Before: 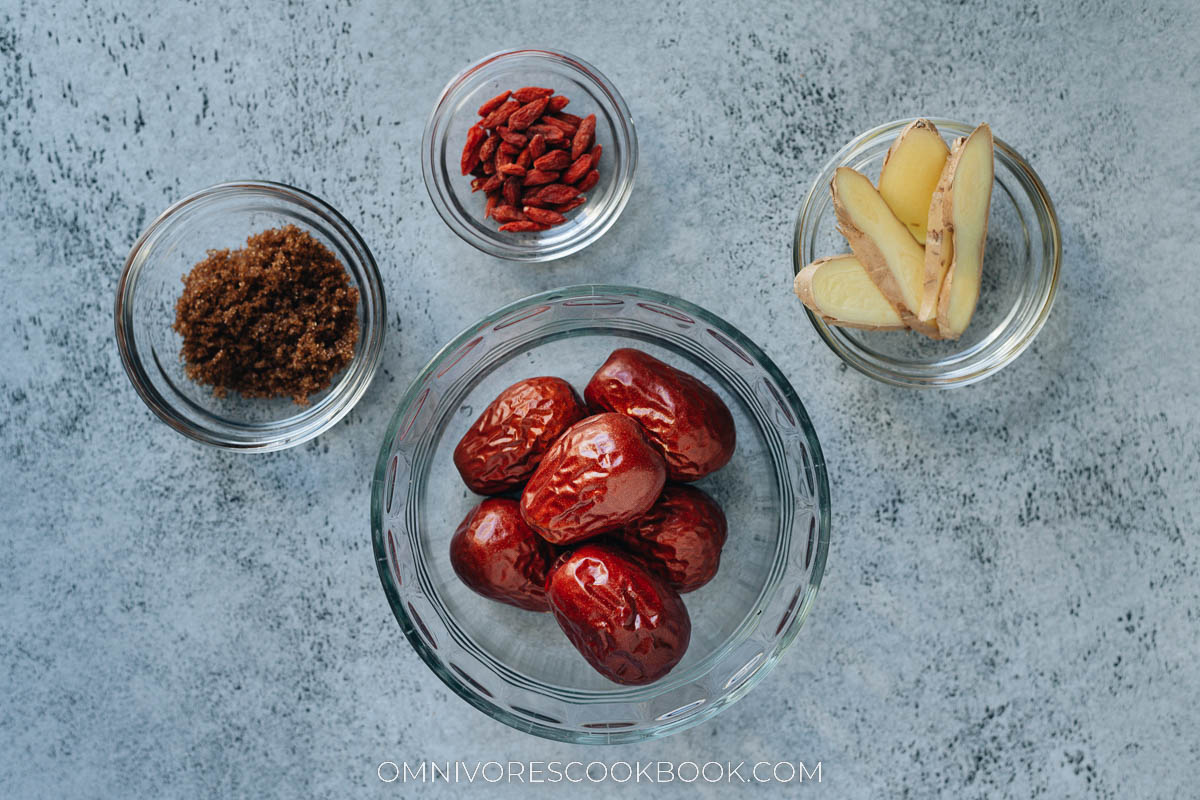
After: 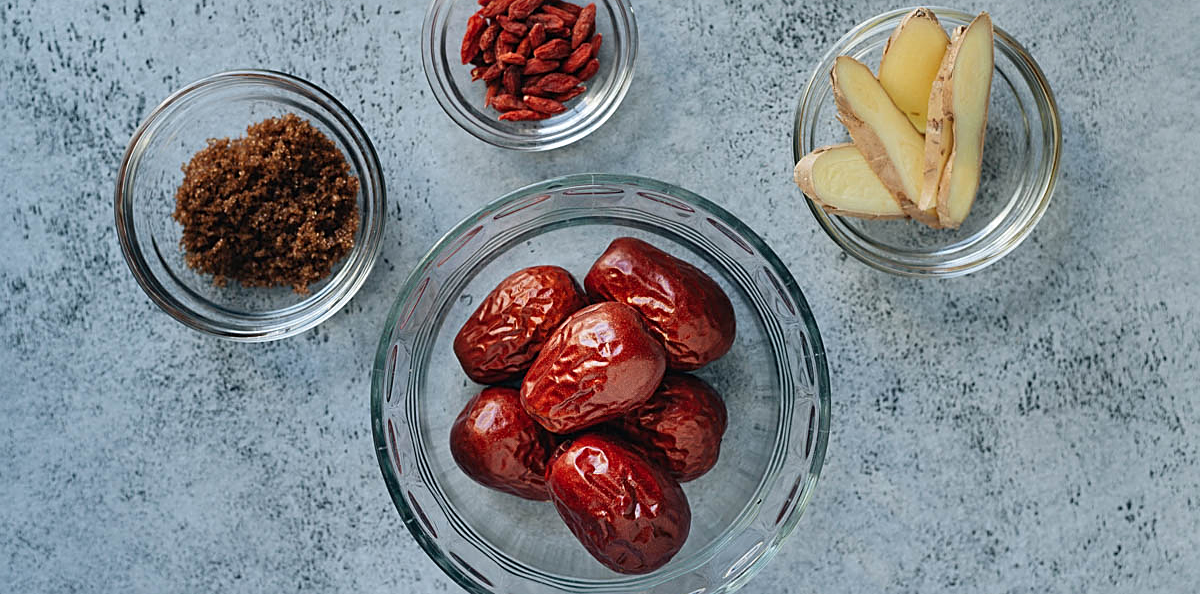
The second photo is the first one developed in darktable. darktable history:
crop: top 13.98%, bottom 11.303%
sharpen: on, module defaults
